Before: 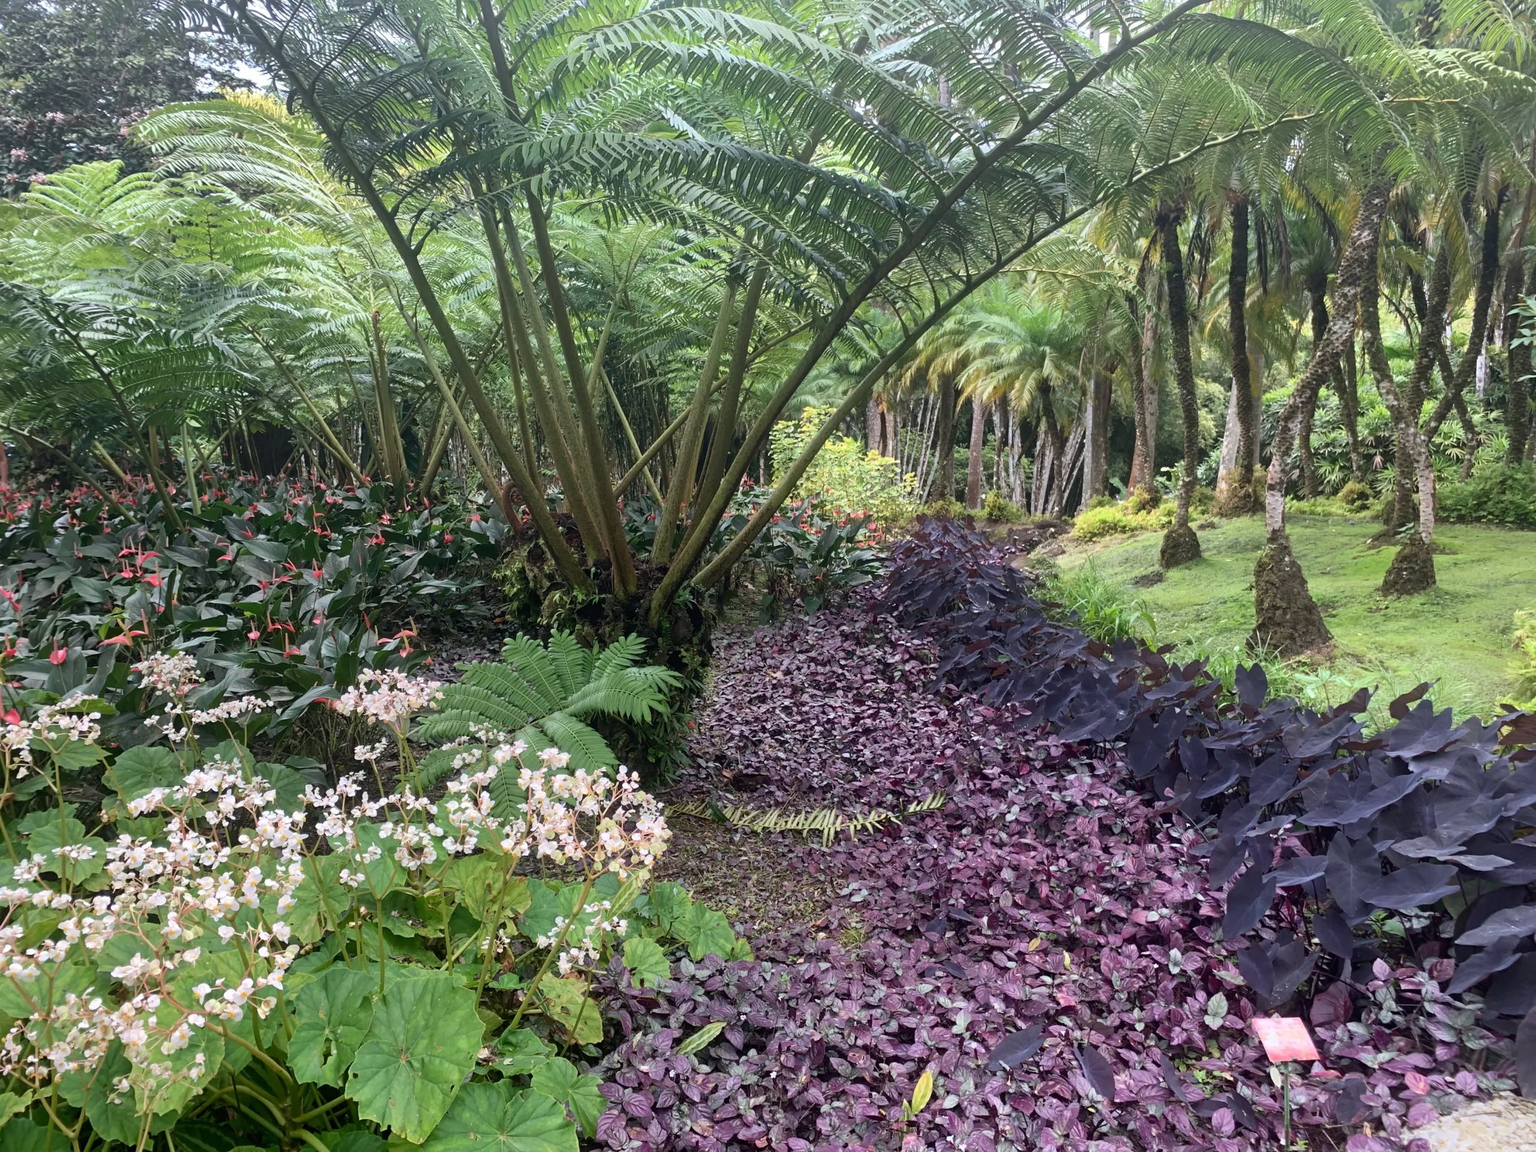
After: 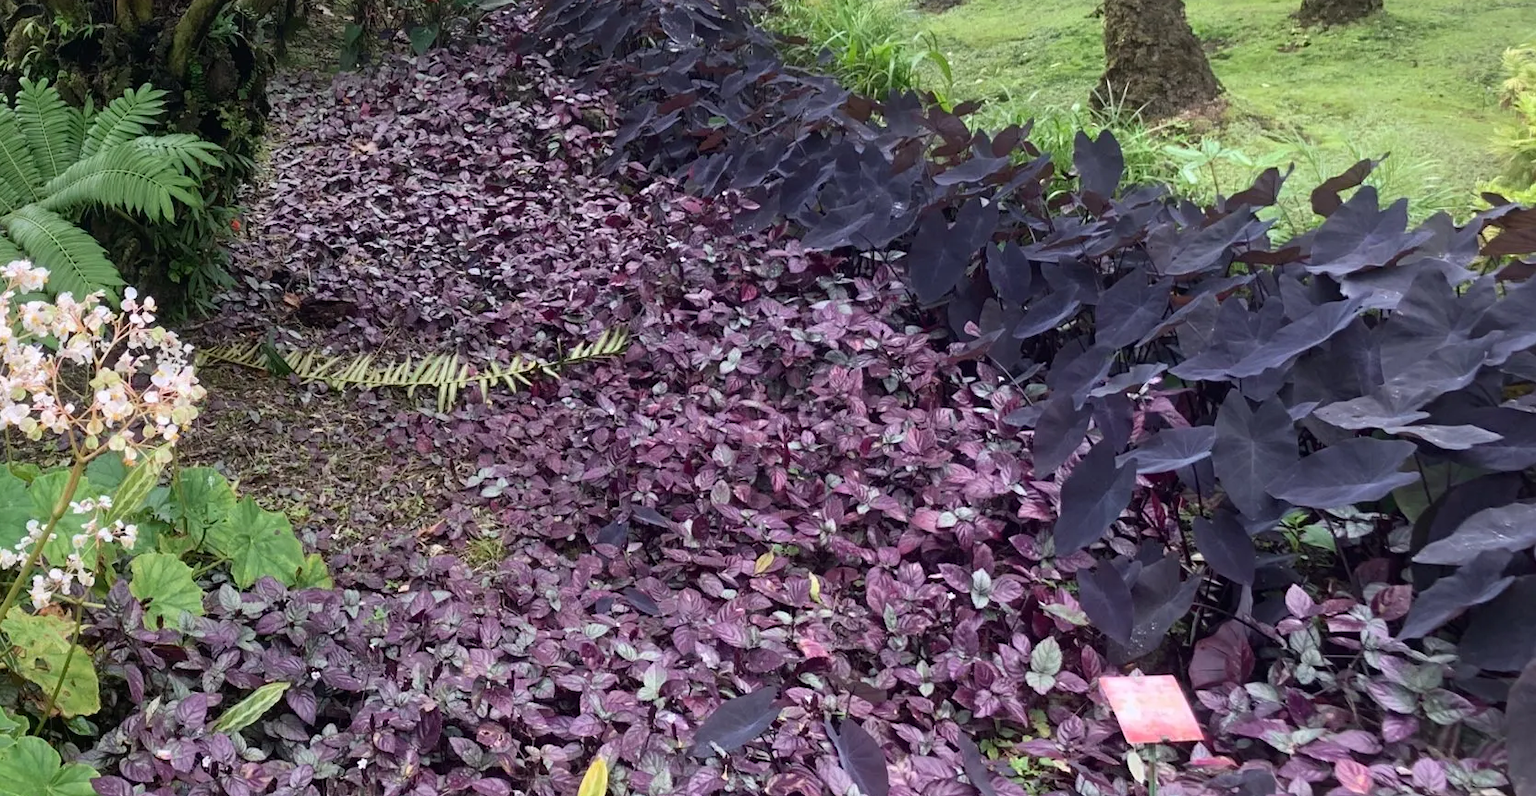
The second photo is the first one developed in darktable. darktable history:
crop and rotate: left 35.05%, top 50.28%, bottom 4.793%
